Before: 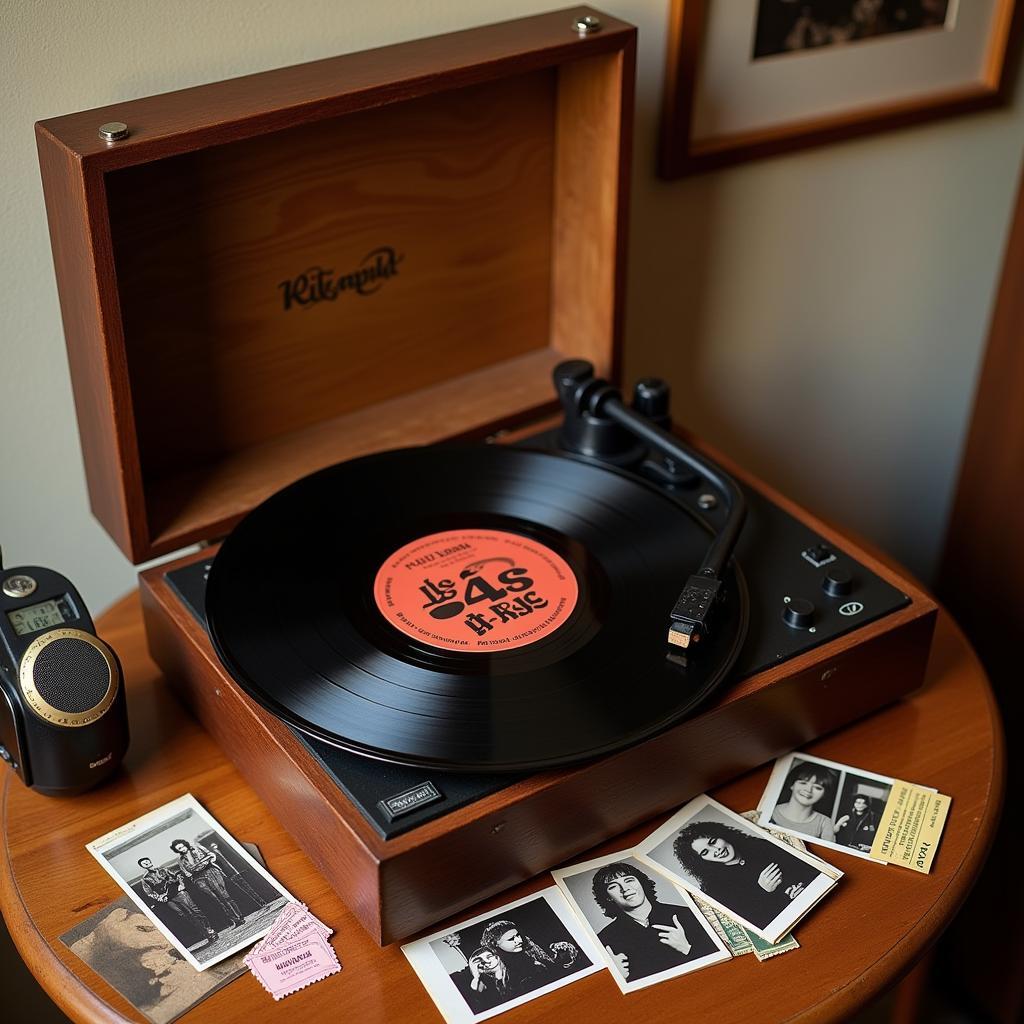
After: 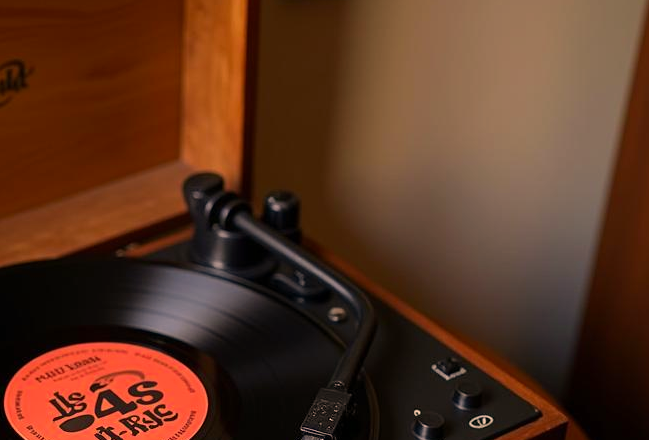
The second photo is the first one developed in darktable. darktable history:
crop: left 36.229%, top 18.344%, right 0.356%, bottom 38.603%
color correction: highlights a* 21.79, highlights b* 22.15
